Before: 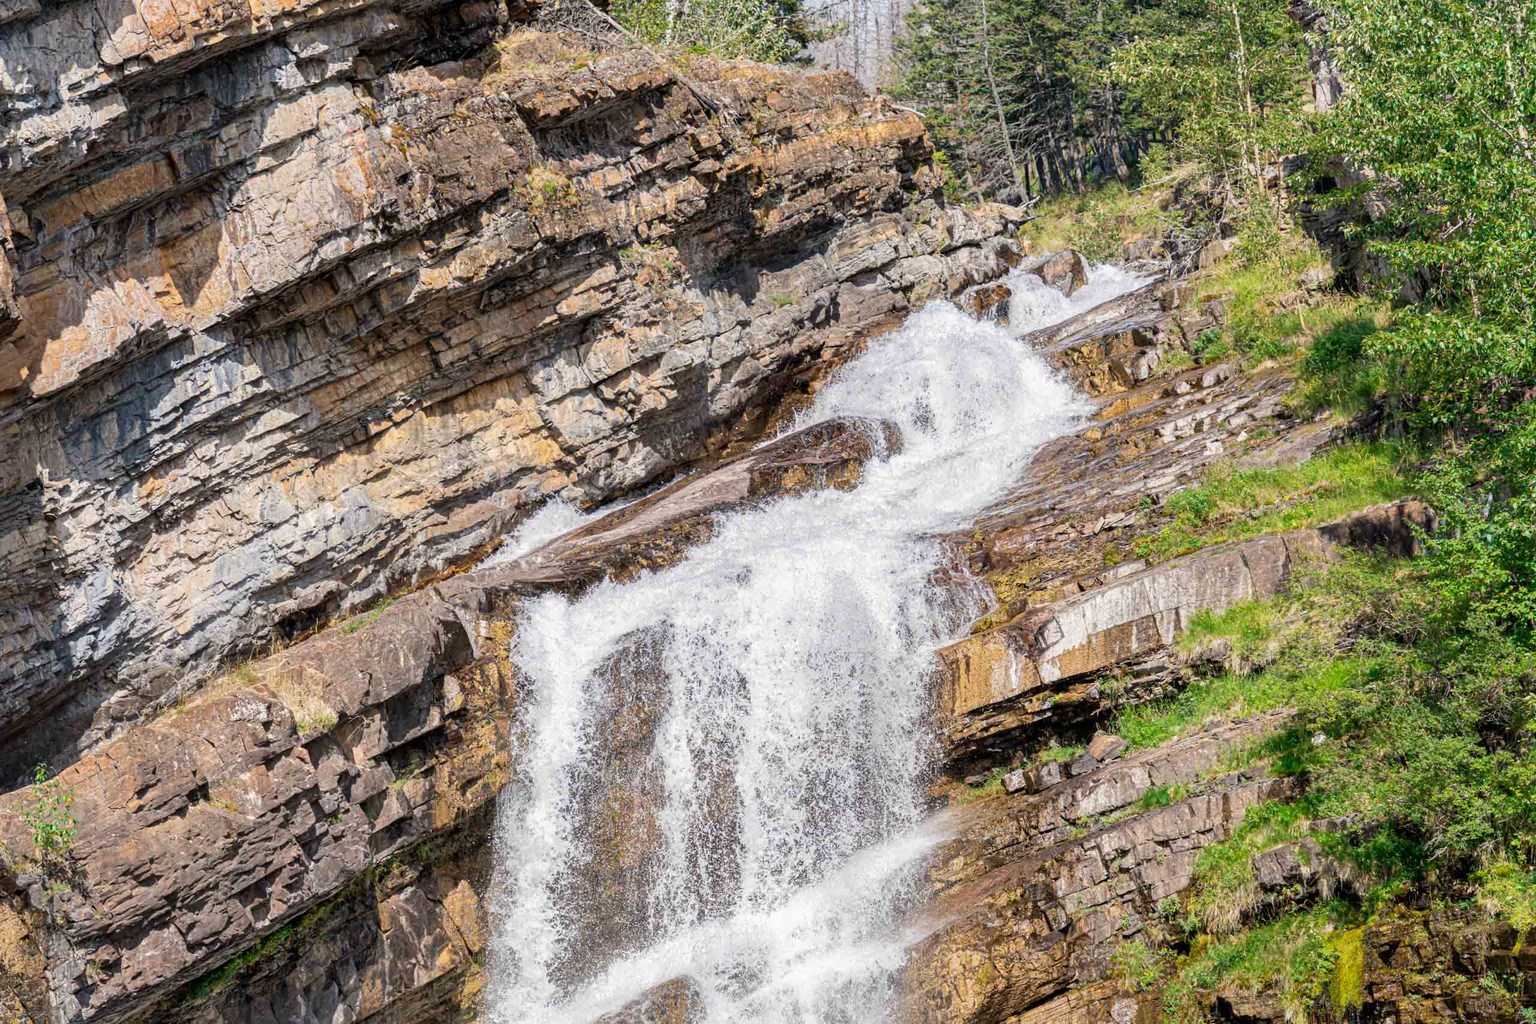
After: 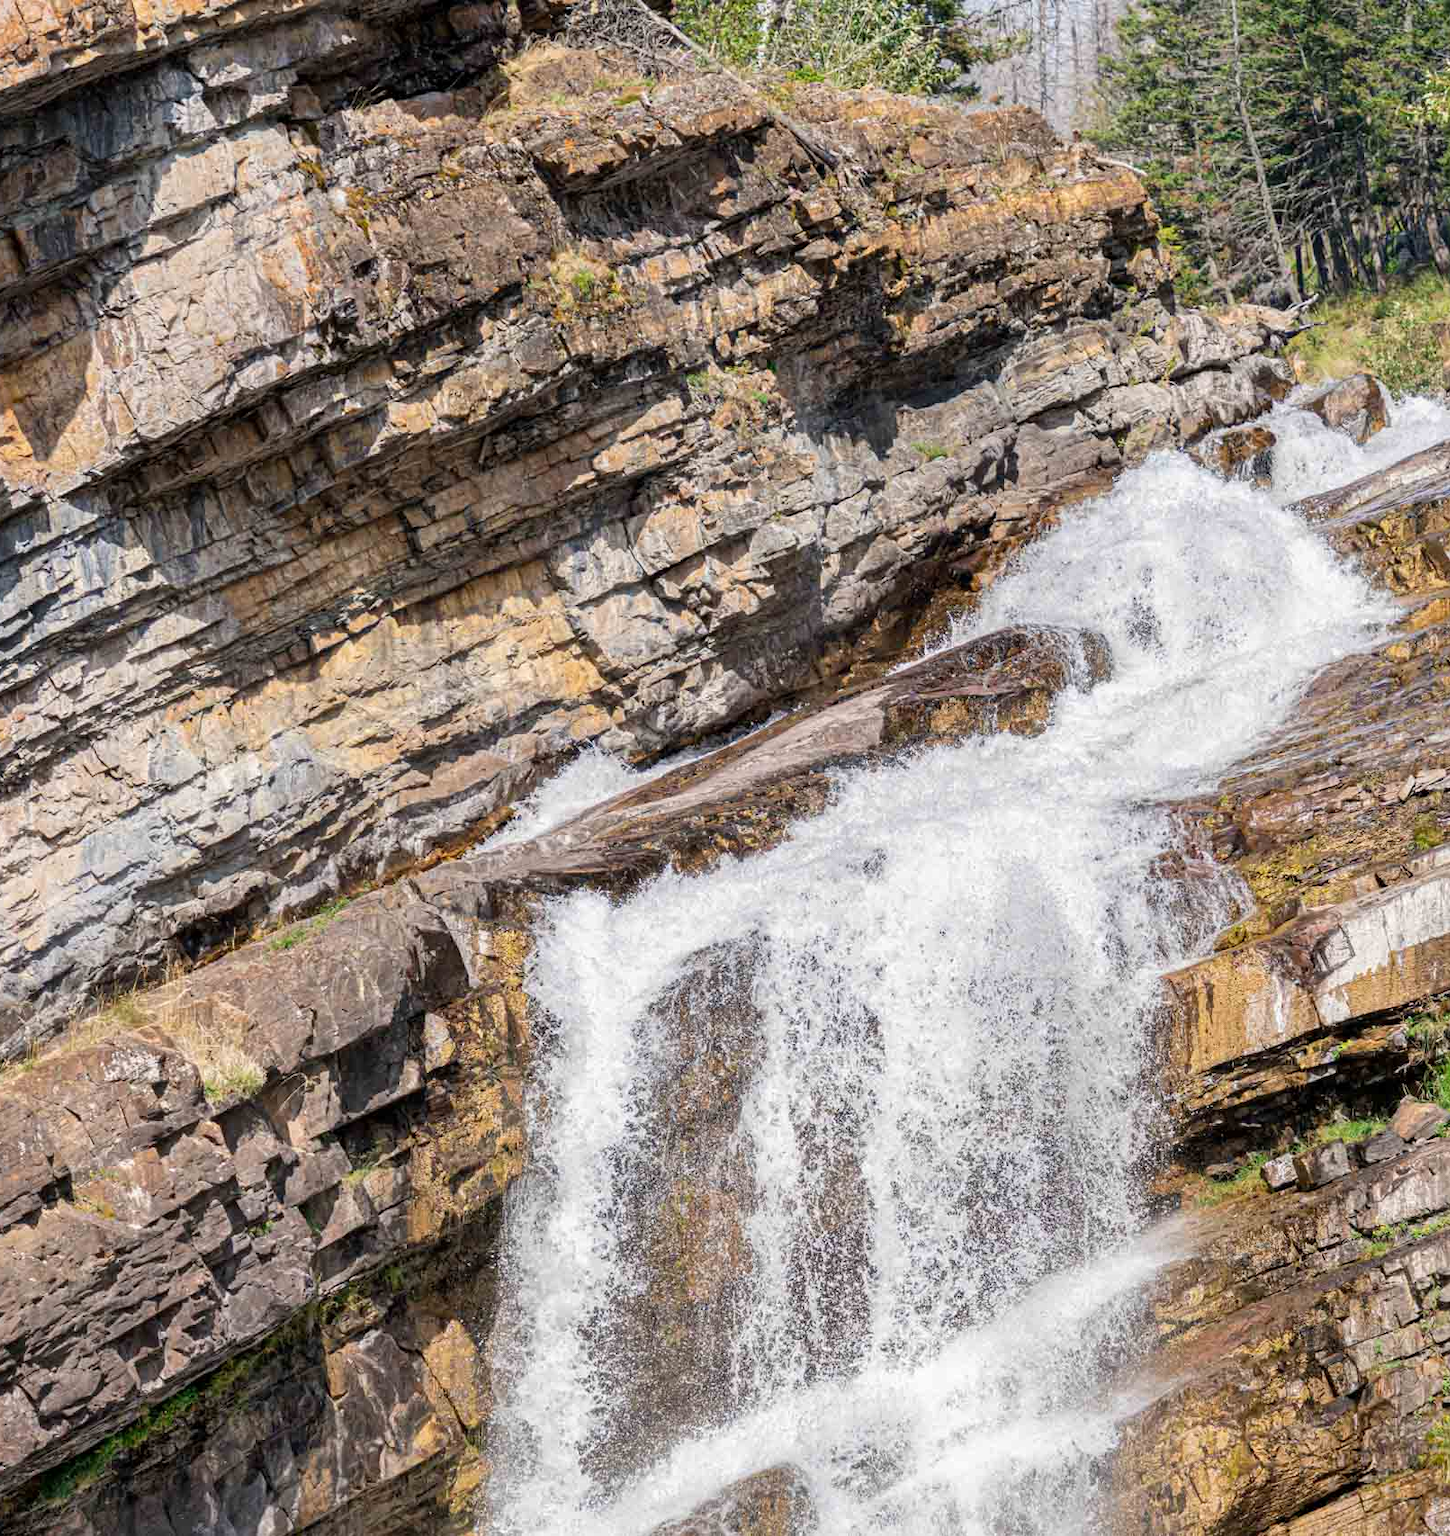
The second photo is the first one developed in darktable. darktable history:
crop: left 10.477%, right 26.537%
